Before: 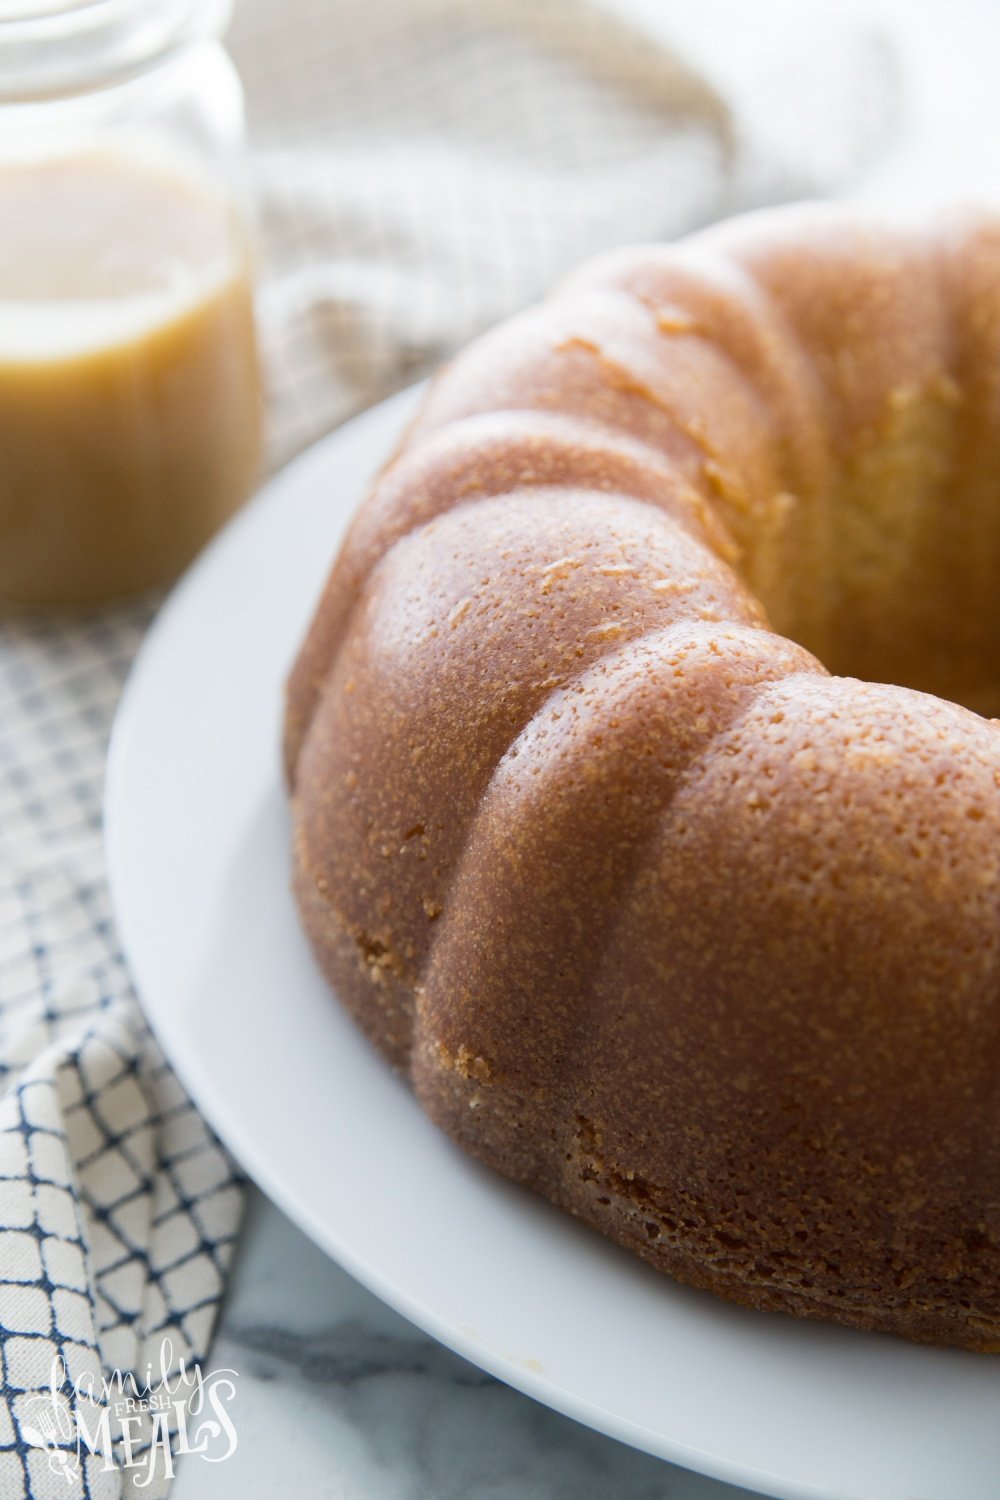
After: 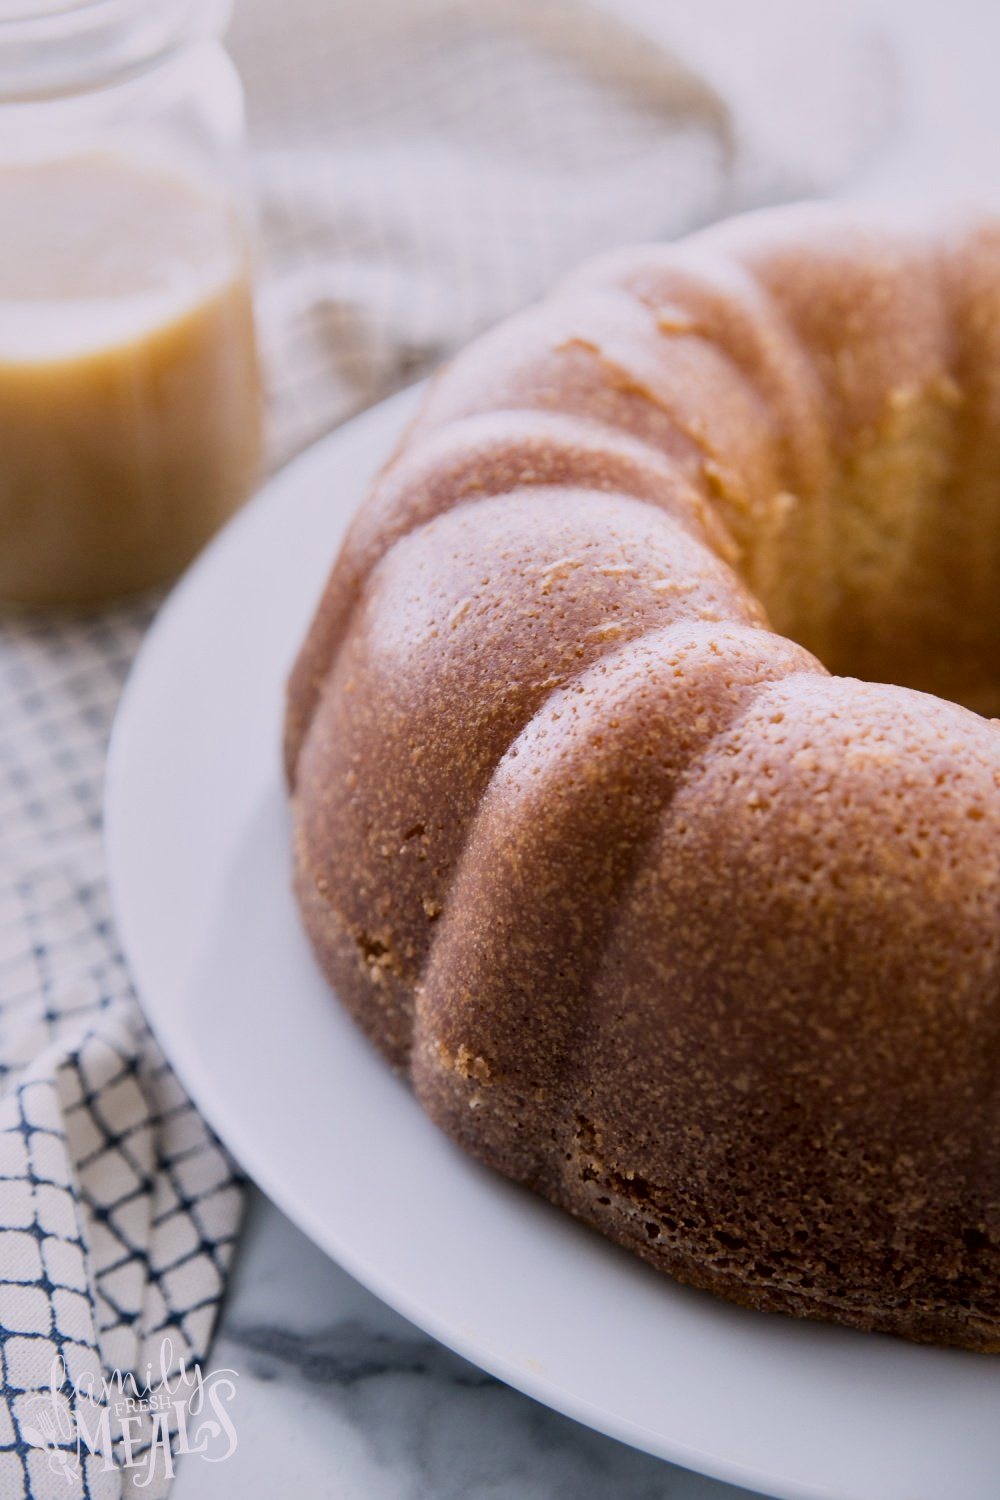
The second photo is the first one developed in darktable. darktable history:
white balance: red 1.05, blue 1.072
filmic rgb: black relative exposure -7.65 EV, white relative exposure 4.56 EV, hardness 3.61
local contrast: mode bilateral grid, contrast 25, coarseness 60, detail 151%, midtone range 0.2
